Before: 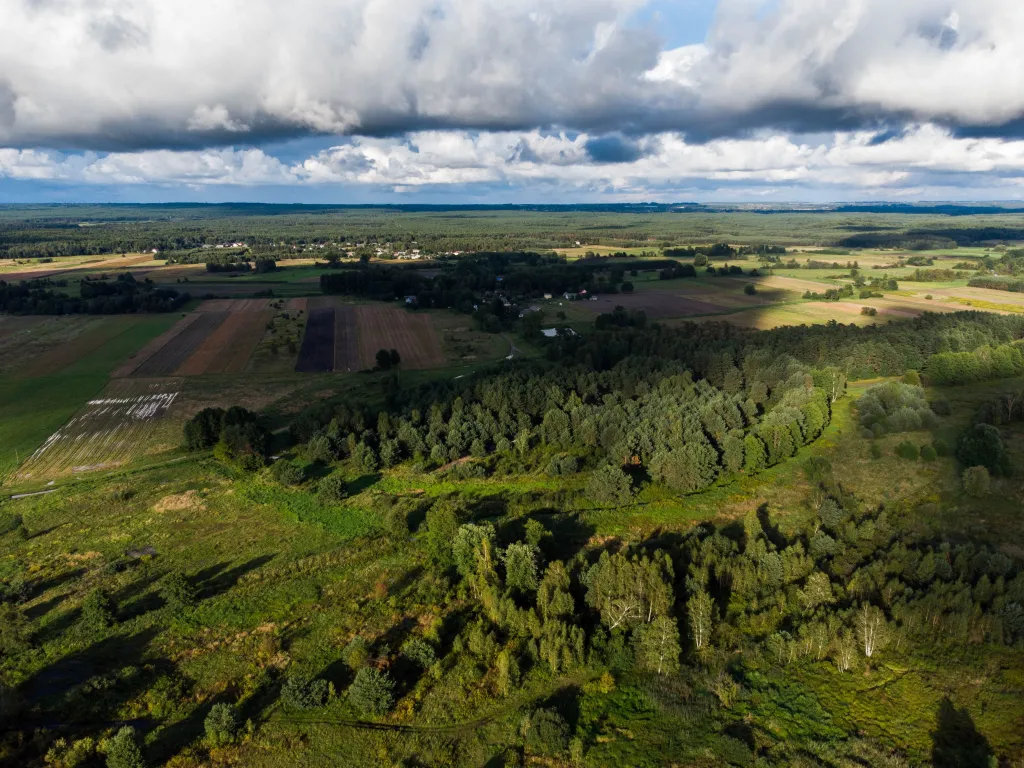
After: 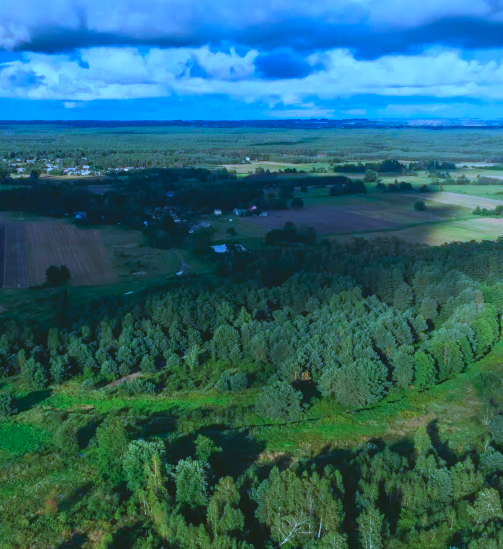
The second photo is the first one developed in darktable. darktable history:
color calibration: illuminant as shot in camera, x 0.444, y 0.414, temperature 2937.98 K
crop: left 32.242%, top 11.004%, right 18.591%, bottom 17.496%
color correction: highlights a* 4.19, highlights b* 4.97, shadows a* -6.95, shadows b* 4.82
contrast brightness saturation: contrast -0.208, saturation 0.185
